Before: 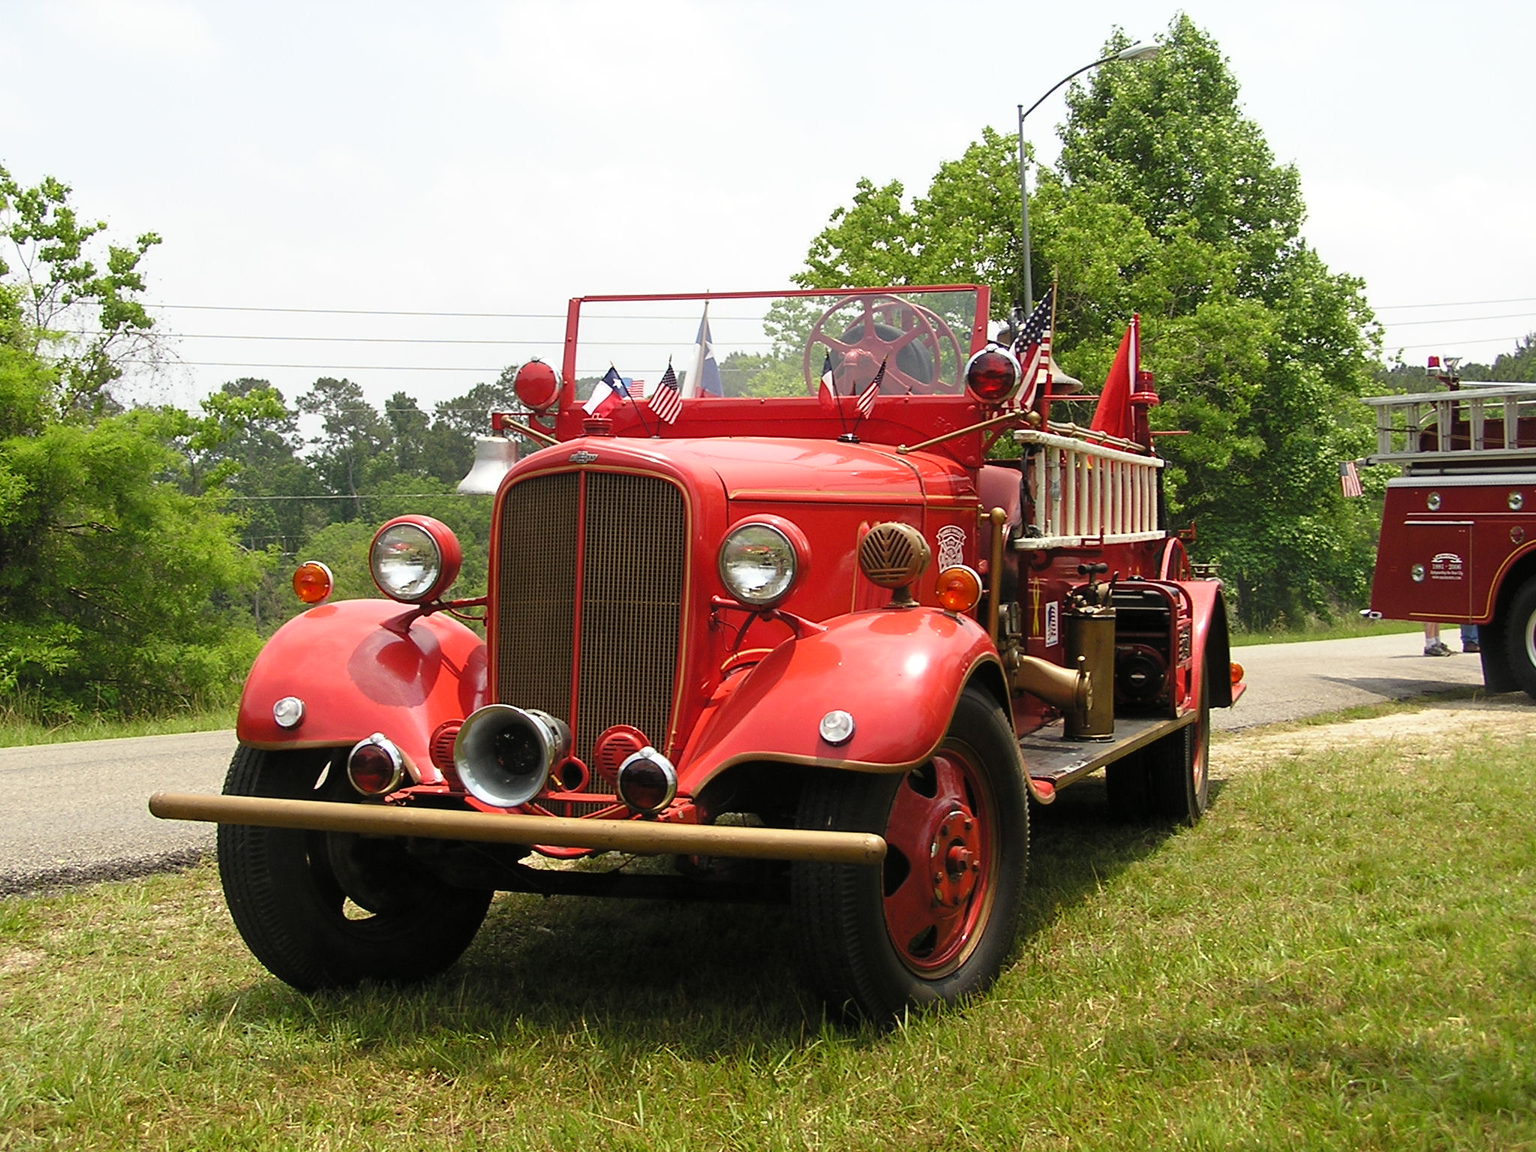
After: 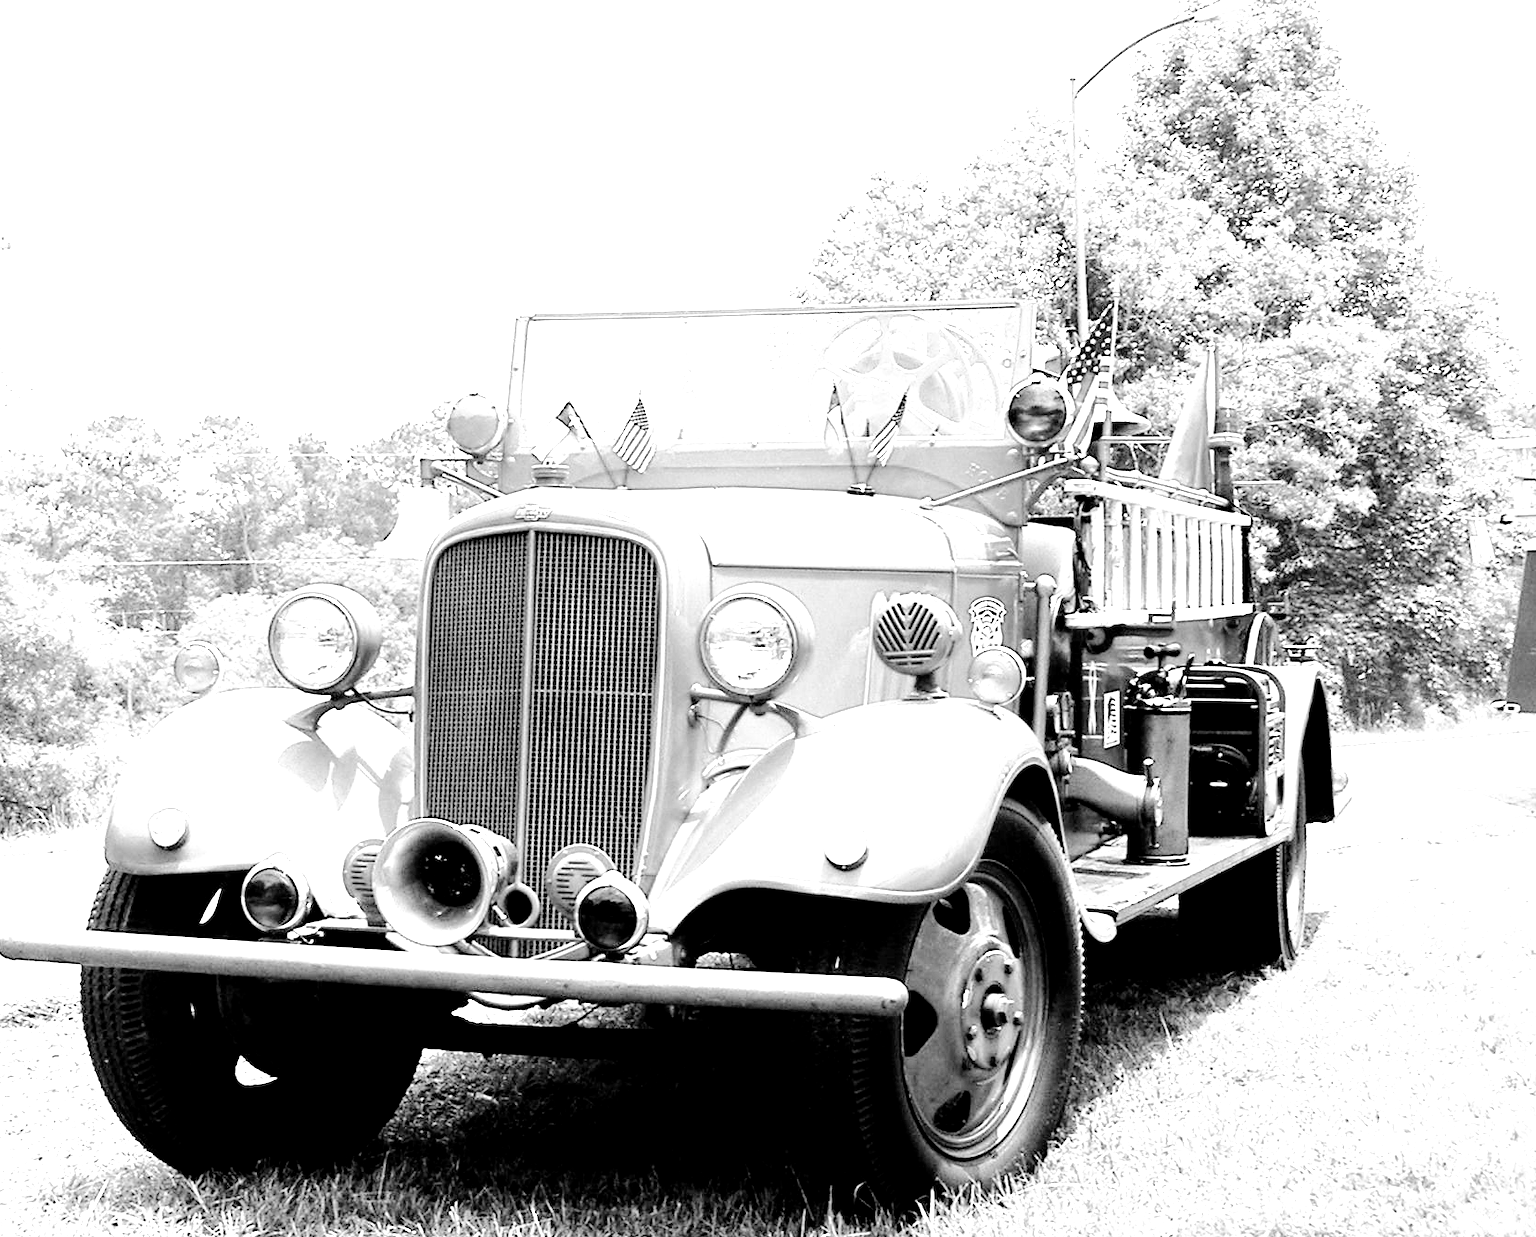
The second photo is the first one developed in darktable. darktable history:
exposure: black level correction 0.001, exposure 1.854 EV, compensate highlight preservation false
crop: left 9.916%, top 3.651%, right 9.174%, bottom 9.417%
tone curve: curves: ch0 [(0, 0) (0.003, 0) (0.011, 0.002) (0.025, 0.004) (0.044, 0.007) (0.069, 0.015) (0.1, 0.025) (0.136, 0.04) (0.177, 0.09) (0.224, 0.152) (0.277, 0.239) (0.335, 0.335) (0.399, 0.43) (0.468, 0.524) (0.543, 0.621) (0.623, 0.712) (0.709, 0.789) (0.801, 0.871) (0.898, 0.951) (1, 1)], color space Lab, independent channels, preserve colors none
color zones: curves: ch1 [(0, -0.394) (0.143, -0.394) (0.286, -0.394) (0.429, -0.392) (0.571, -0.391) (0.714, -0.391) (0.857, -0.391) (1, -0.394)]
color balance rgb: highlights gain › chroma 3.009%, highlights gain › hue 77.2°, global offset › luminance -0.472%, linear chroma grading › global chroma 25.46%, perceptual saturation grading › global saturation 14.164%, perceptual saturation grading › highlights -25.517%, perceptual saturation grading › shadows 29.982%, perceptual brilliance grading › mid-tones 11.059%, perceptual brilliance grading › shadows 14.34%
tone equalizer: -8 EV -0.399 EV, -7 EV -0.379 EV, -6 EV -0.356 EV, -5 EV -0.238 EV, -3 EV 0.213 EV, -2 EV 0.359 EV, -1 EV 0.411 EV, +0 EV 0.387 EV
local contrast: highlights 106%, shadows 99%, detail 119%, midtone range 0.2
